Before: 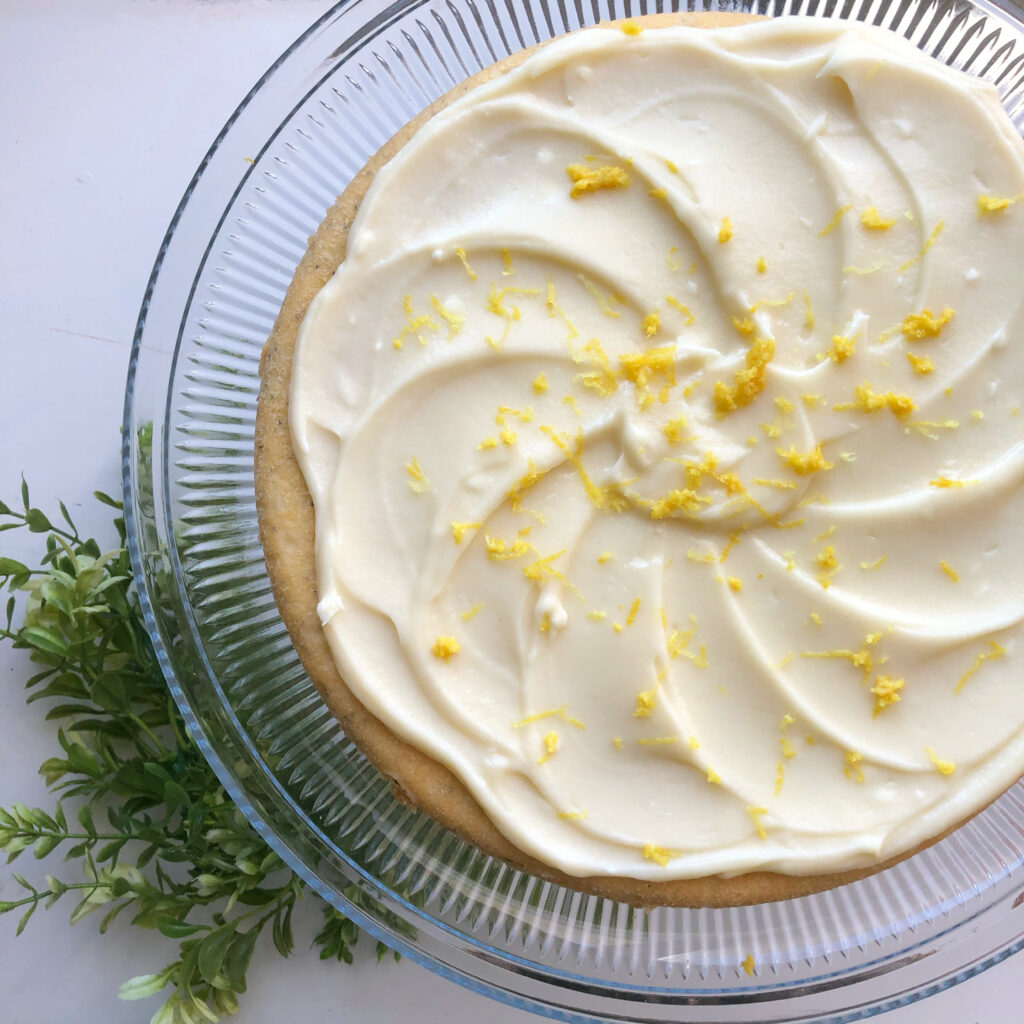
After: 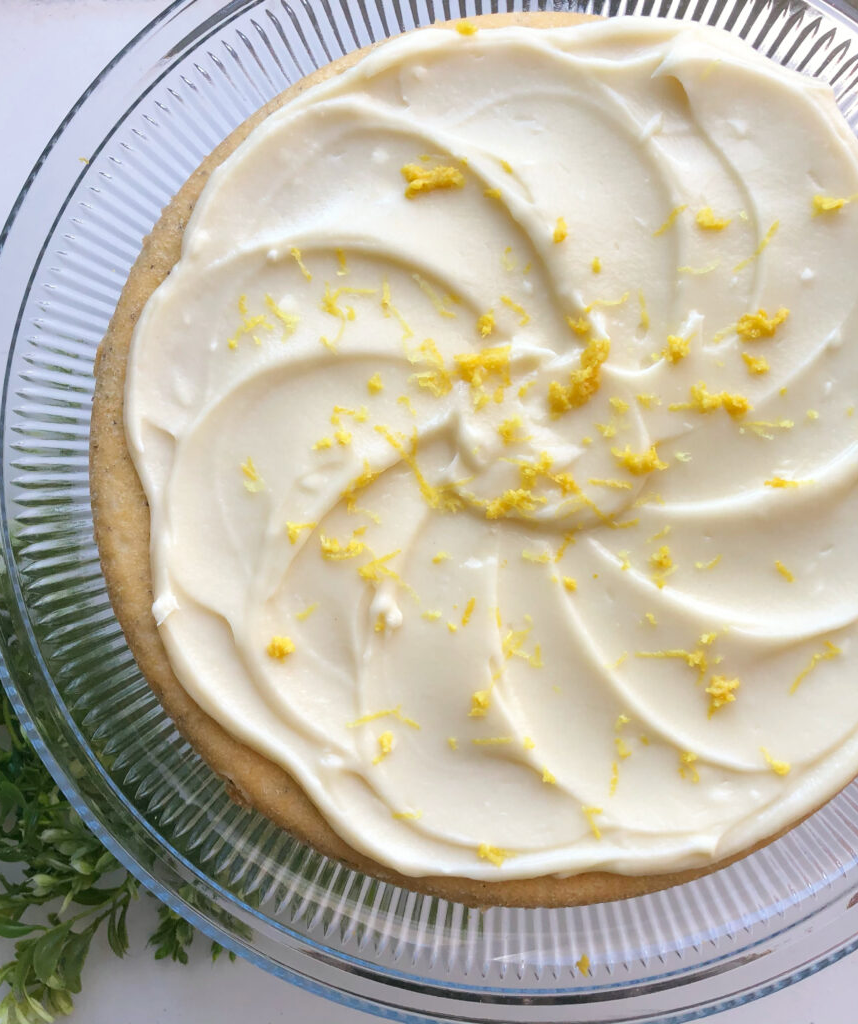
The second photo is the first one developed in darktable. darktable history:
white balance: emerald 1
crop: left 16.145%
